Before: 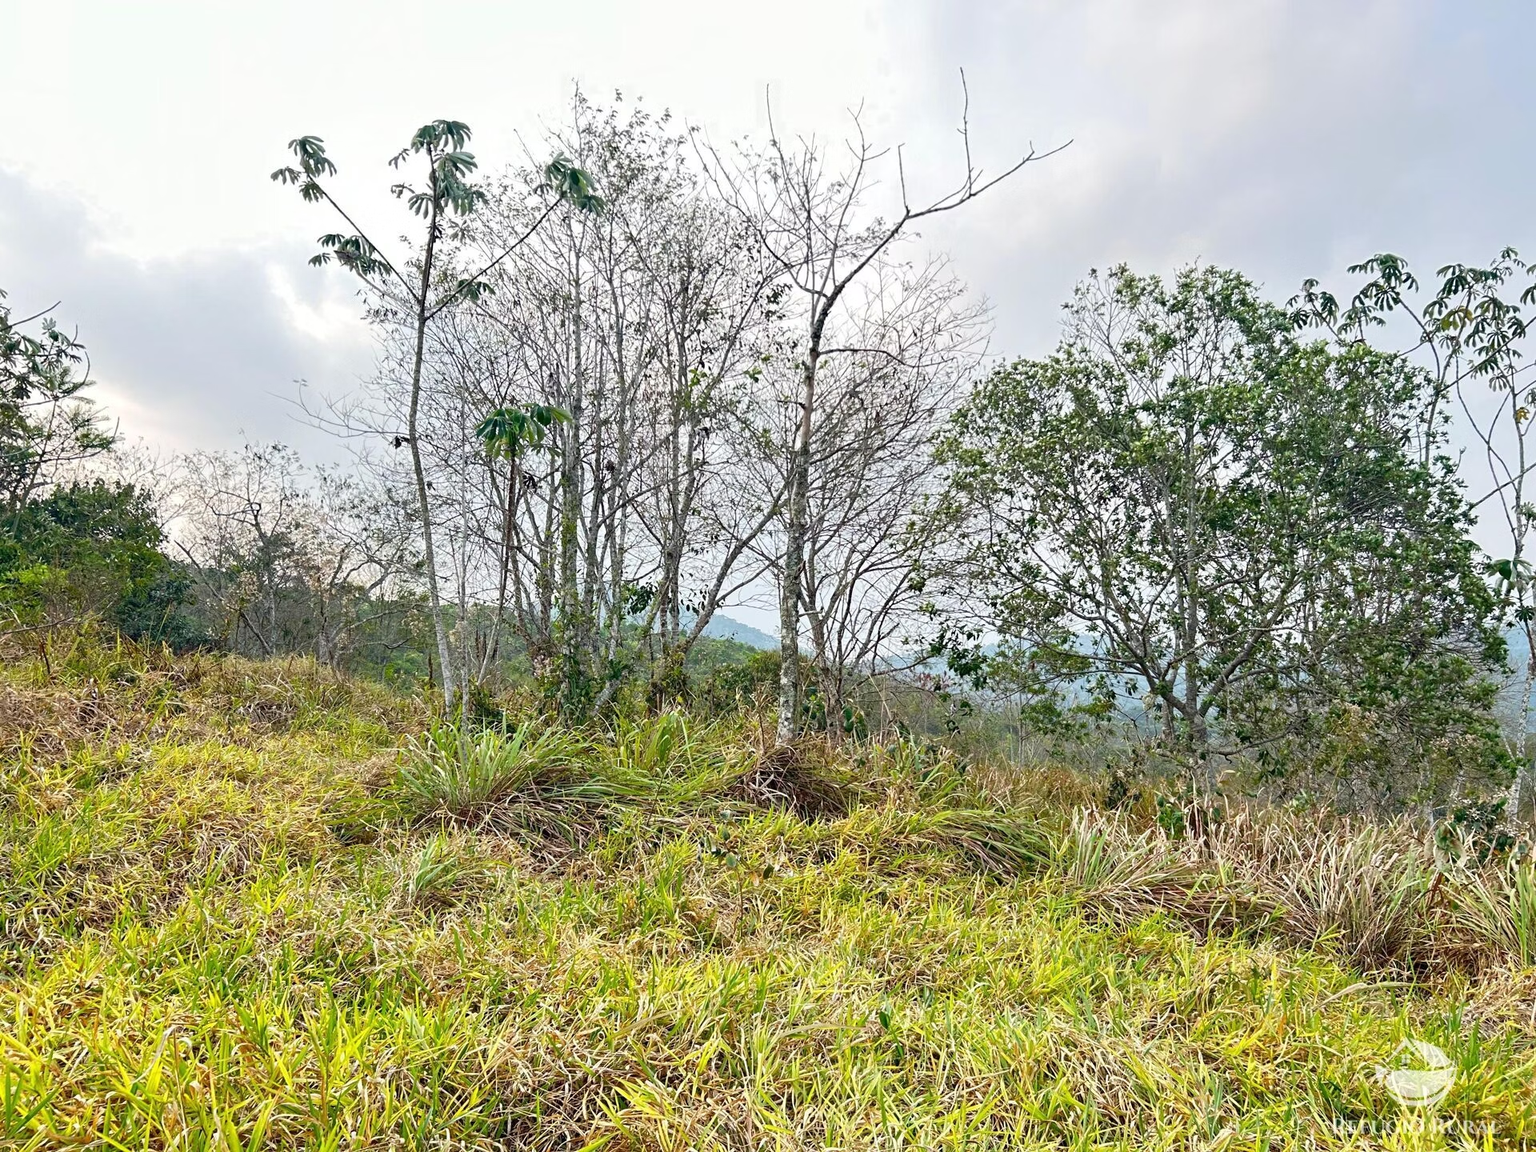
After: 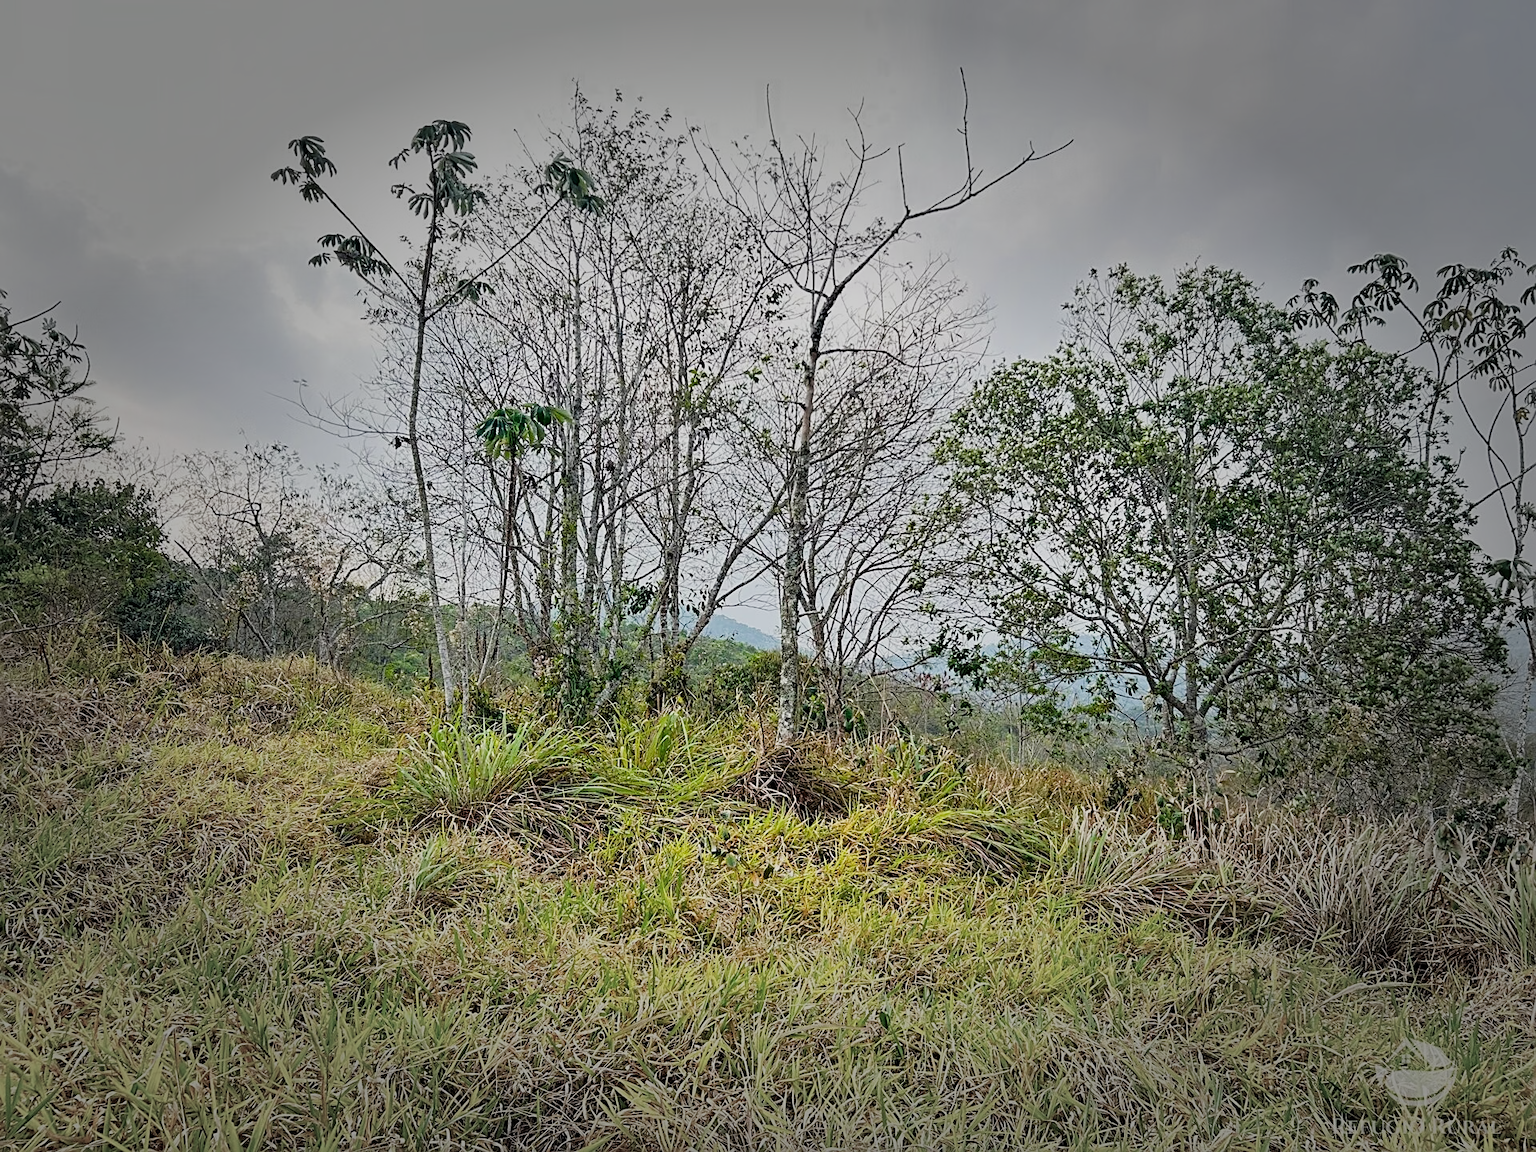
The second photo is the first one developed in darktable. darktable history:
shadows and highlights: soften with gaussian
filmic rgb: black relative exposure -7.65 EV, white relative exposure 4.56 EV, hardness 3.61
vignetting: fall-off start 48.95%, brightness -0.536, saturation -0.506, automatic ratio true, width/height ratio 1.283
sharpen: on, module defaults
